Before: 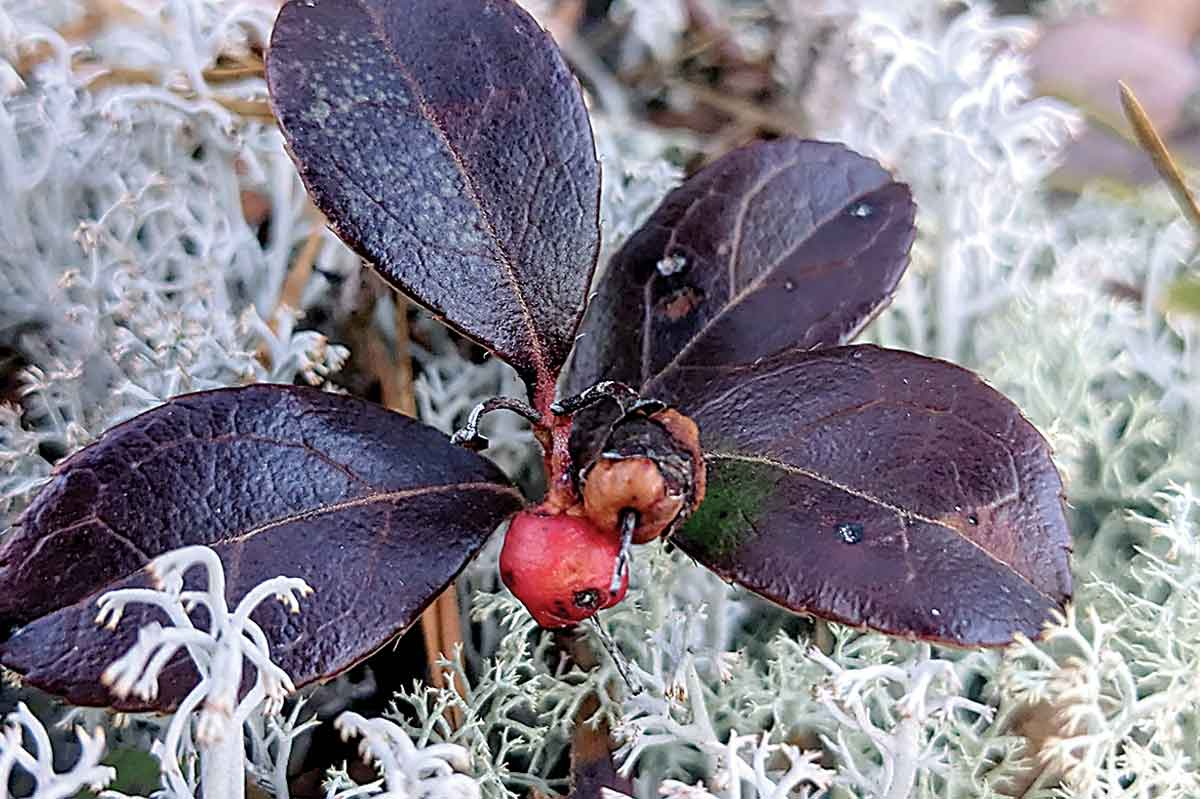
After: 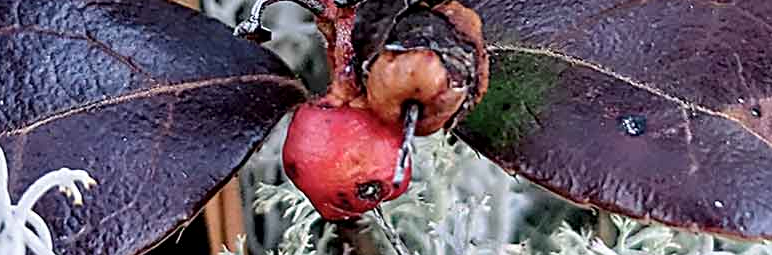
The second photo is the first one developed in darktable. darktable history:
crop: left 18.091%, top 51.13%, right 17.525%, bottom 16.85%
local contrast: mode bilateral grid, contrast 25, coarseness 50, detail 123%, midtone range 0.2
